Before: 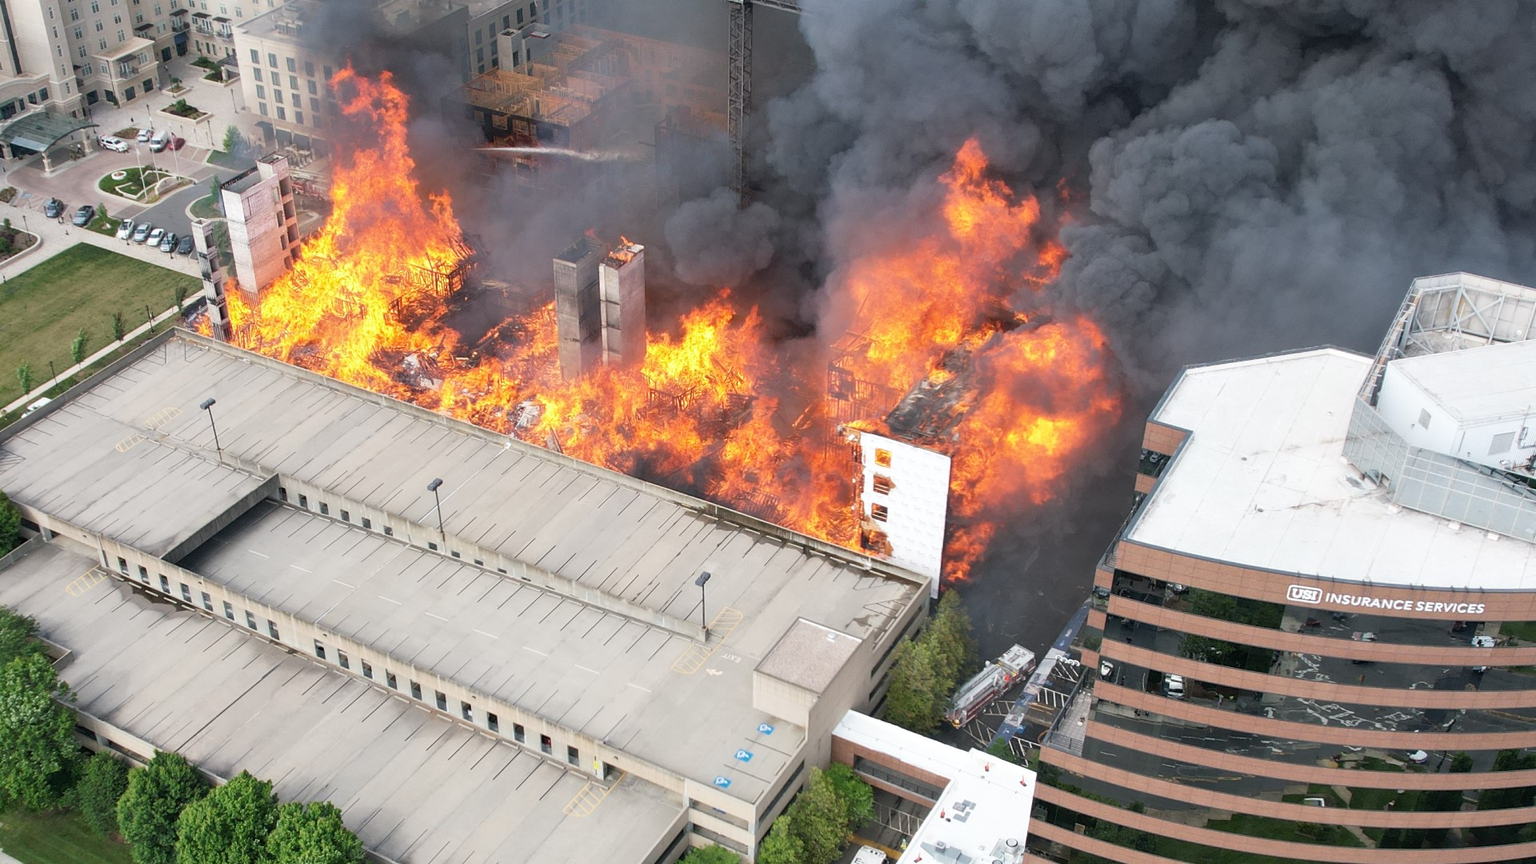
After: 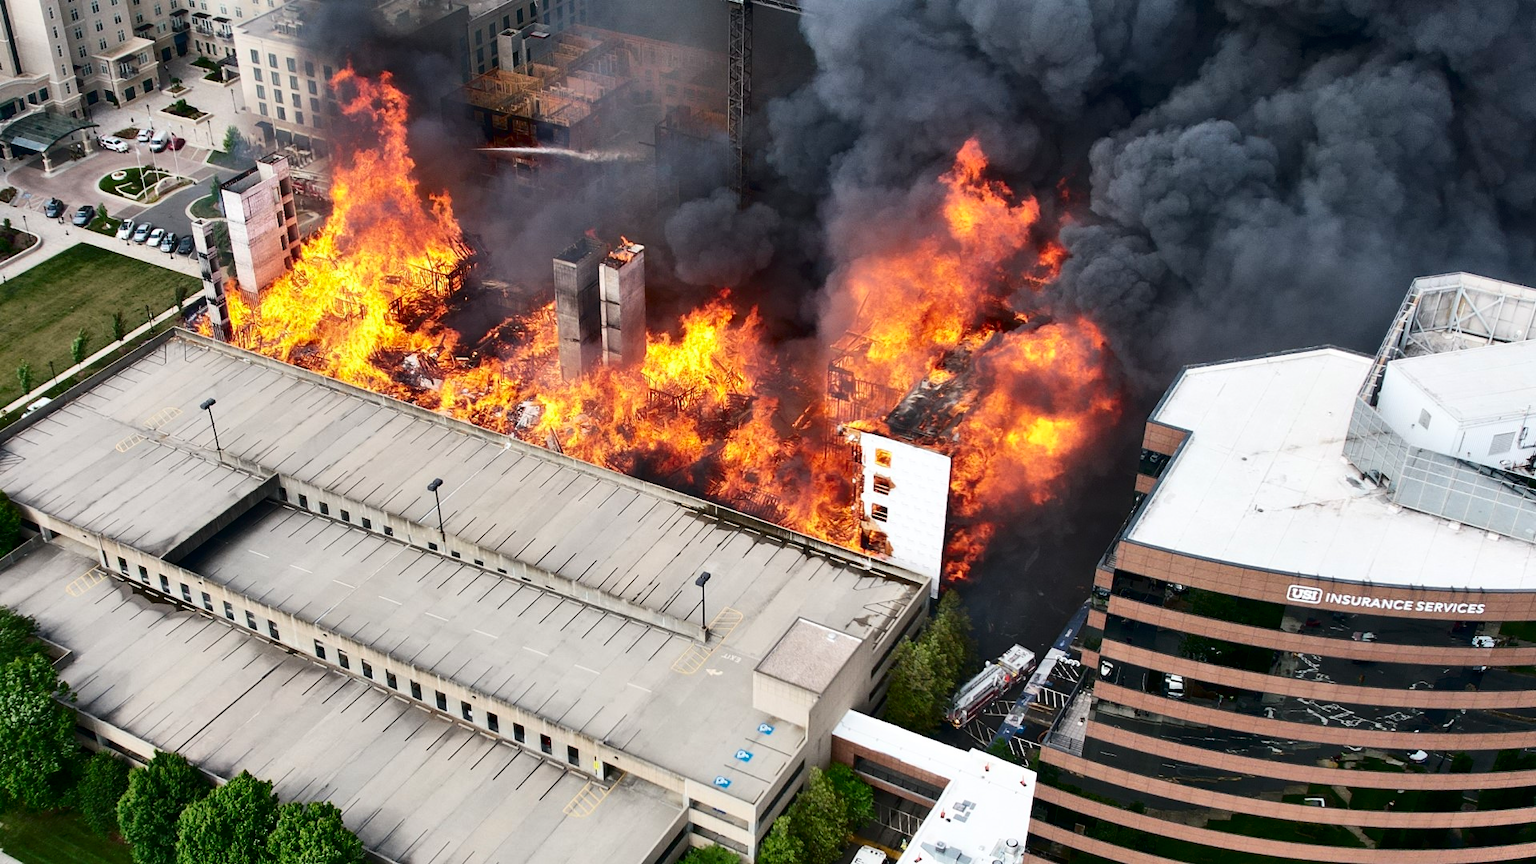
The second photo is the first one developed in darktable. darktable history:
contrast brightness saturation: contrast 0.242, brightness -0.23, saturation 0.138
shadows and highlights: highlights color adjustment 32.01%, soften with gaussian
